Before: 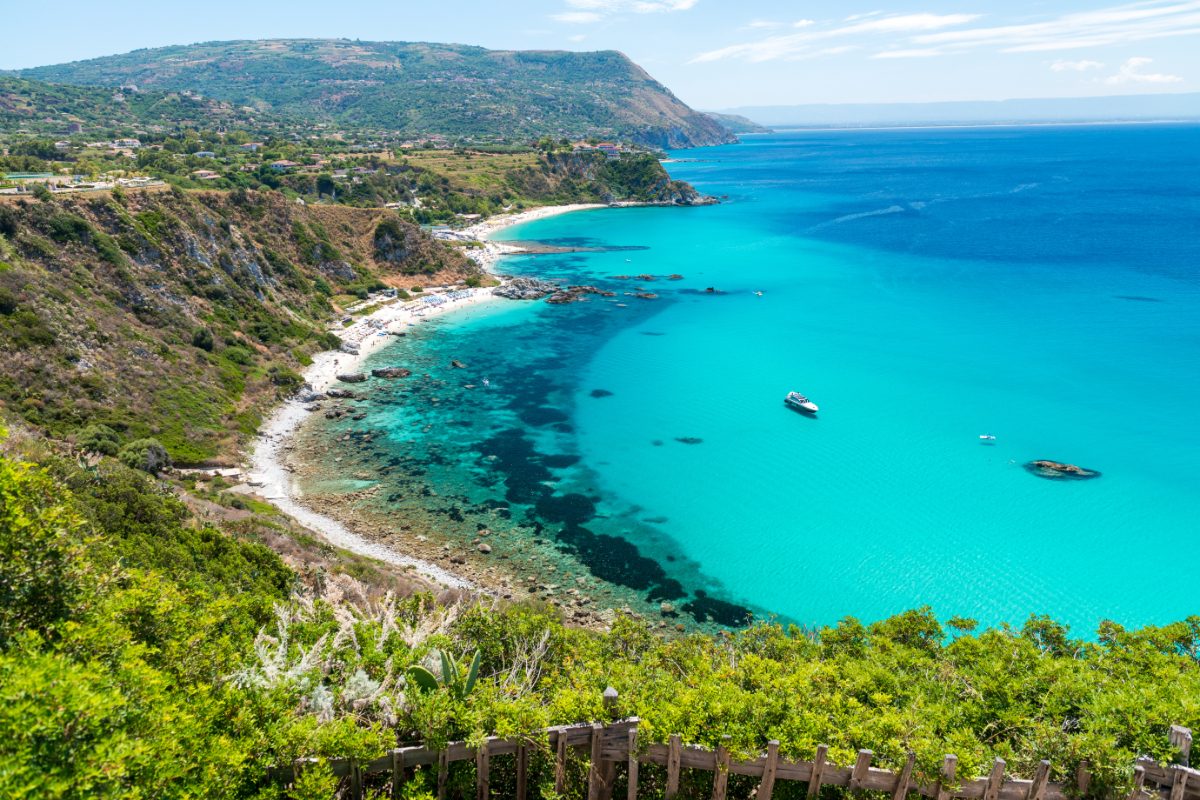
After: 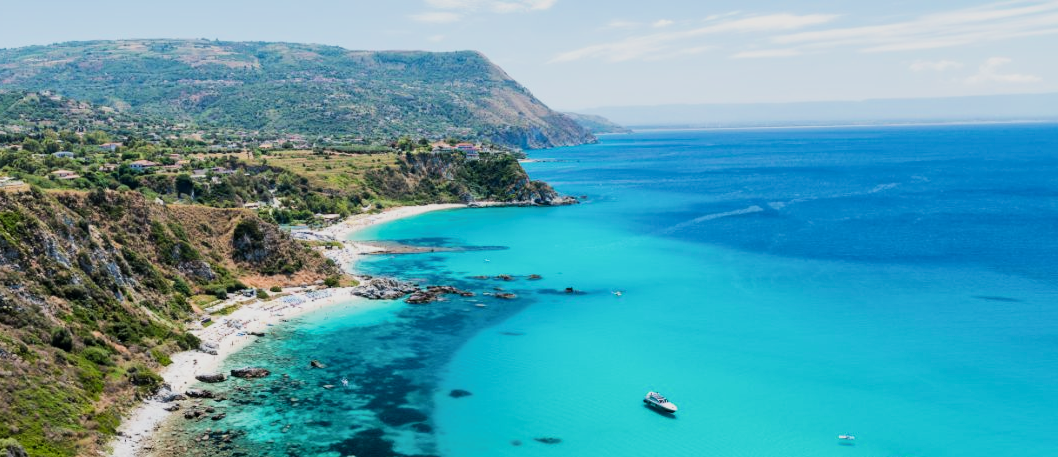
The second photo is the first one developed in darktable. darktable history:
crop and rotate: left 11.812%, bottom 42.776%
filmic rgb: black relative exposure -7.5 EV, white relative exposure 5 EV, hardness 3.31, contrast 1.3, contrast in shadows safe
contrast equalizer: octaves 7, y [[0.6 ×6], [0.55 ×6], [0 ×6], [0 ×6], [0 ×6]], mix 0.15
